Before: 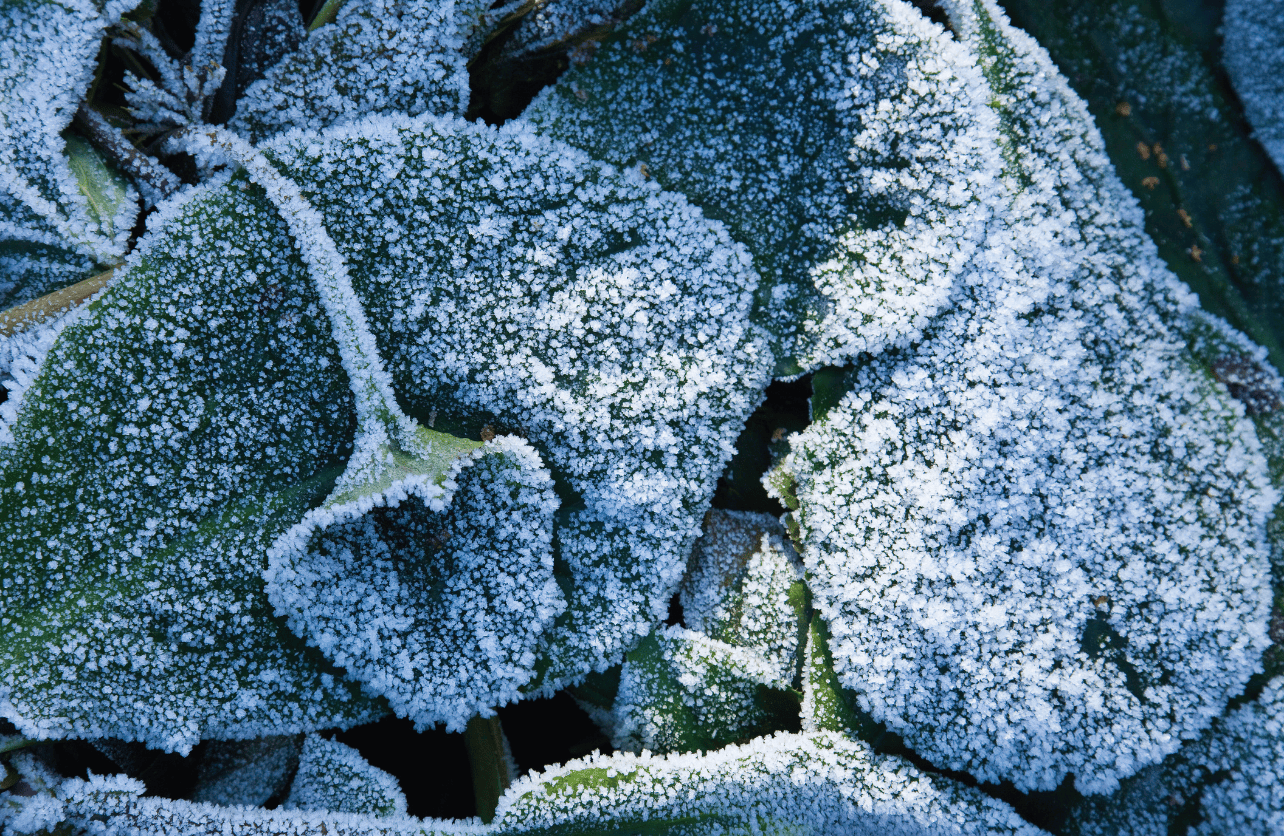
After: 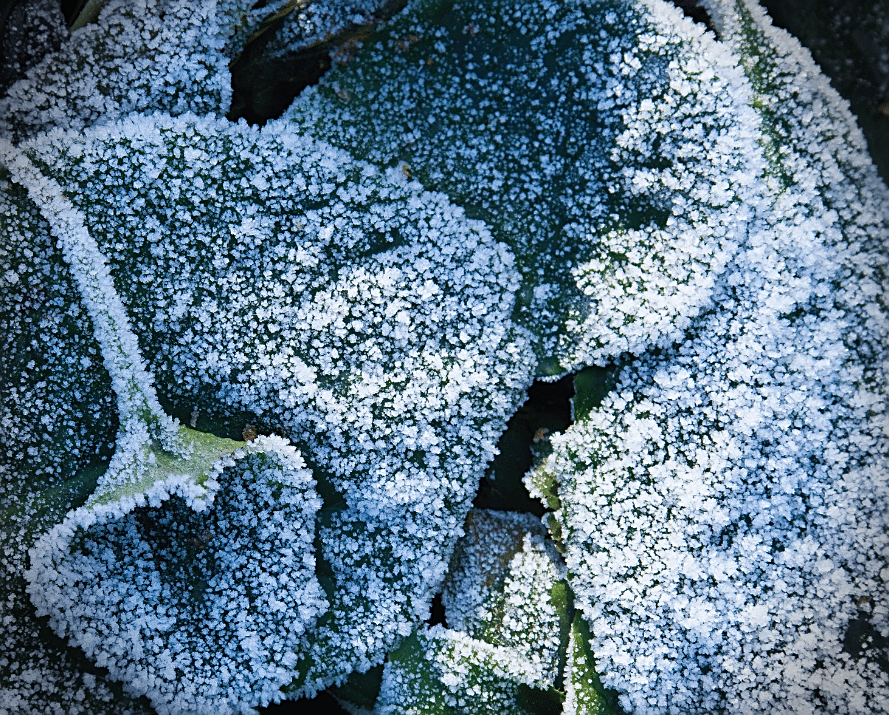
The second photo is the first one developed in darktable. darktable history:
sharpen: on, module defaults
crop: left 18.55%, right 12.164%, bottom 14.42%
vignetting: fall-off start 87.55%, fall-off radius 23.59%
